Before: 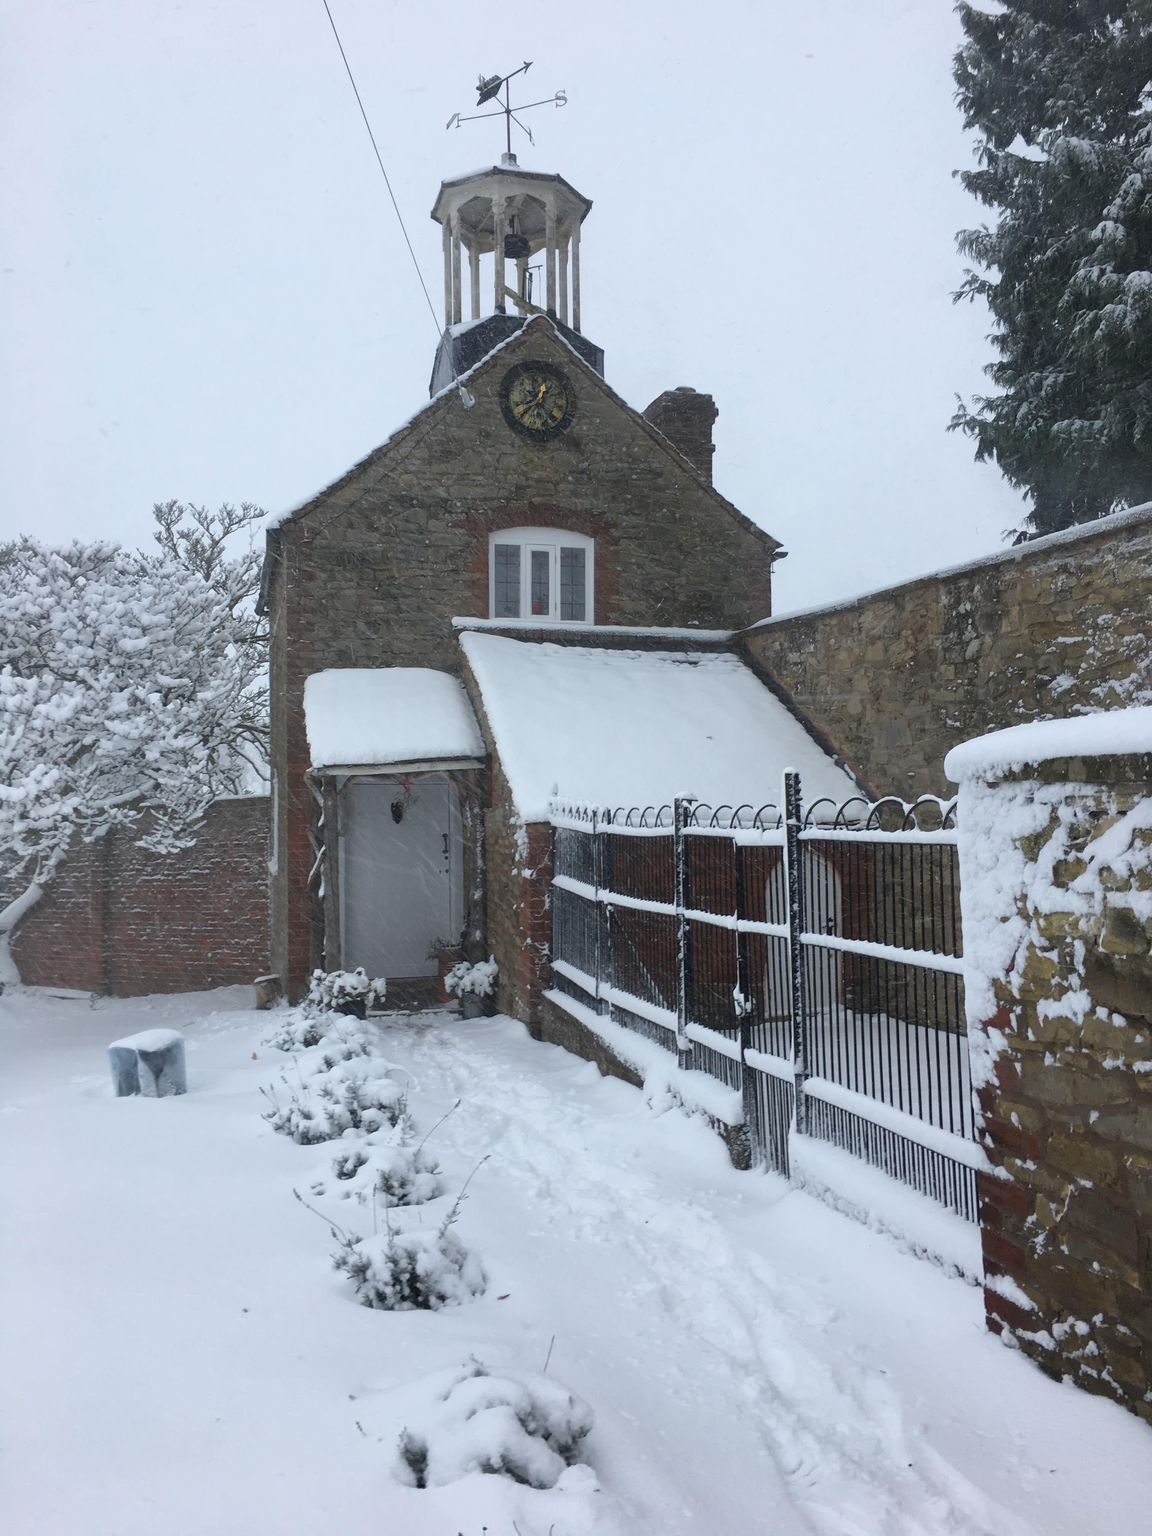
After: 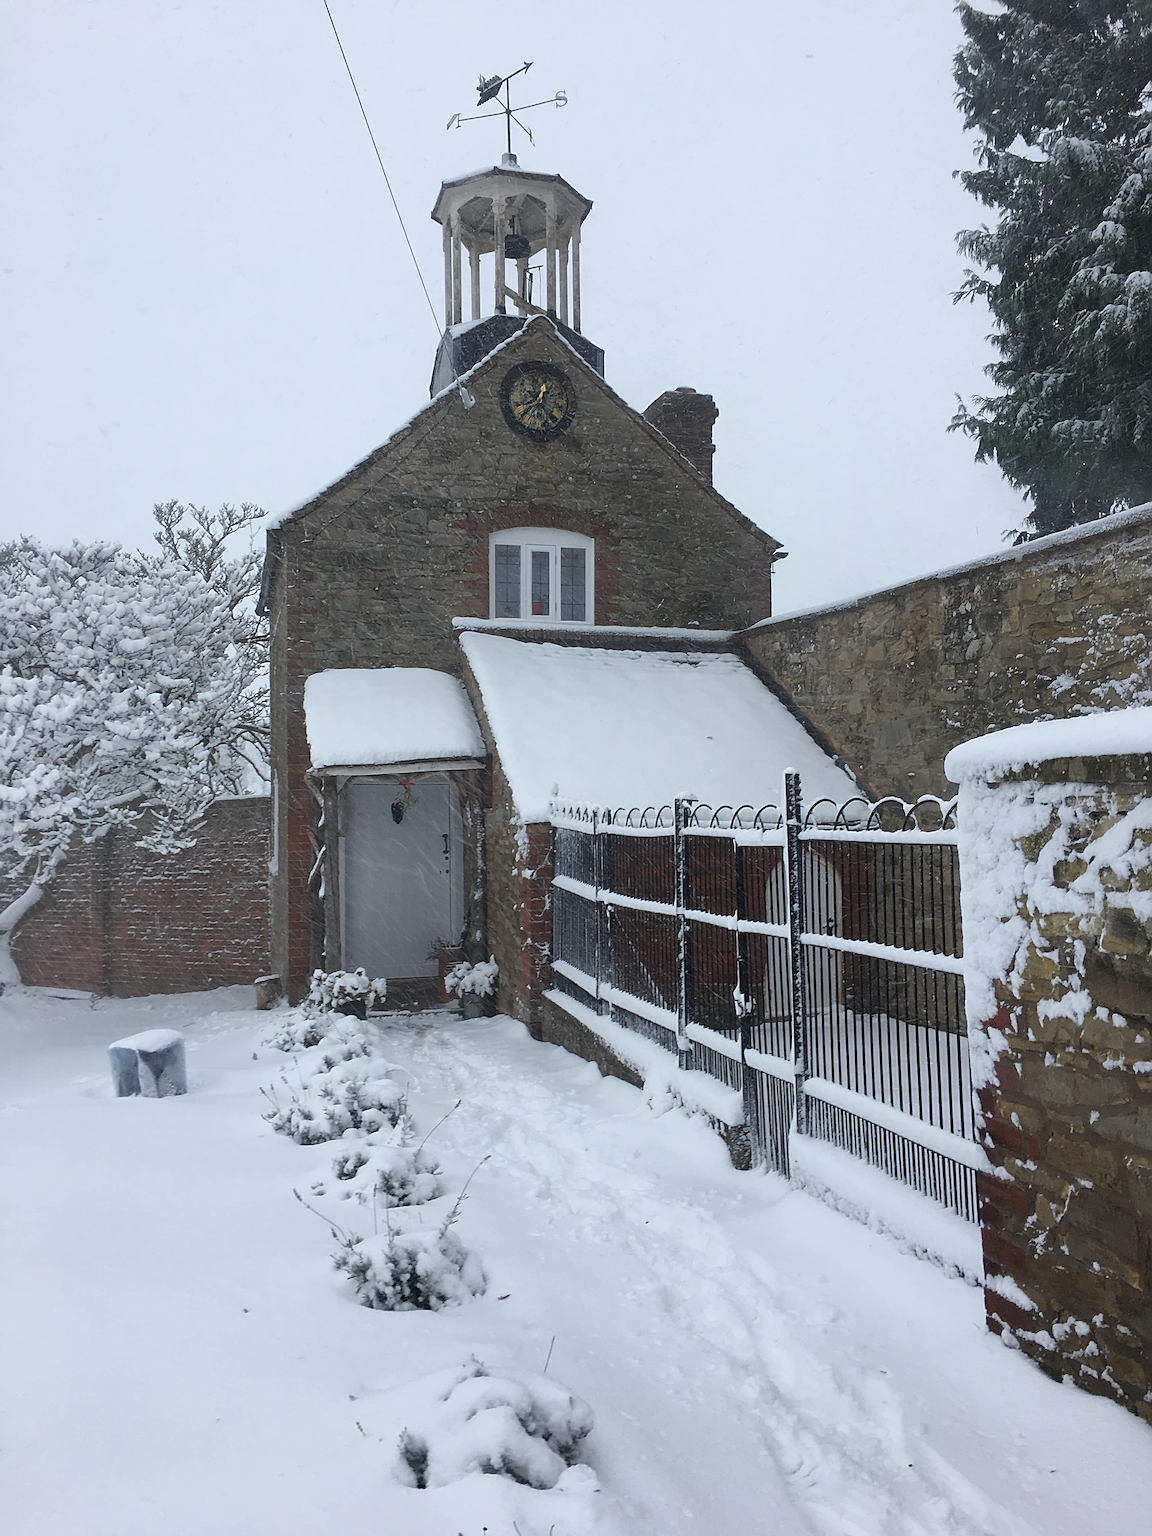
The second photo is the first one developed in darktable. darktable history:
sharpen: radius 2.822, amount 0.716
